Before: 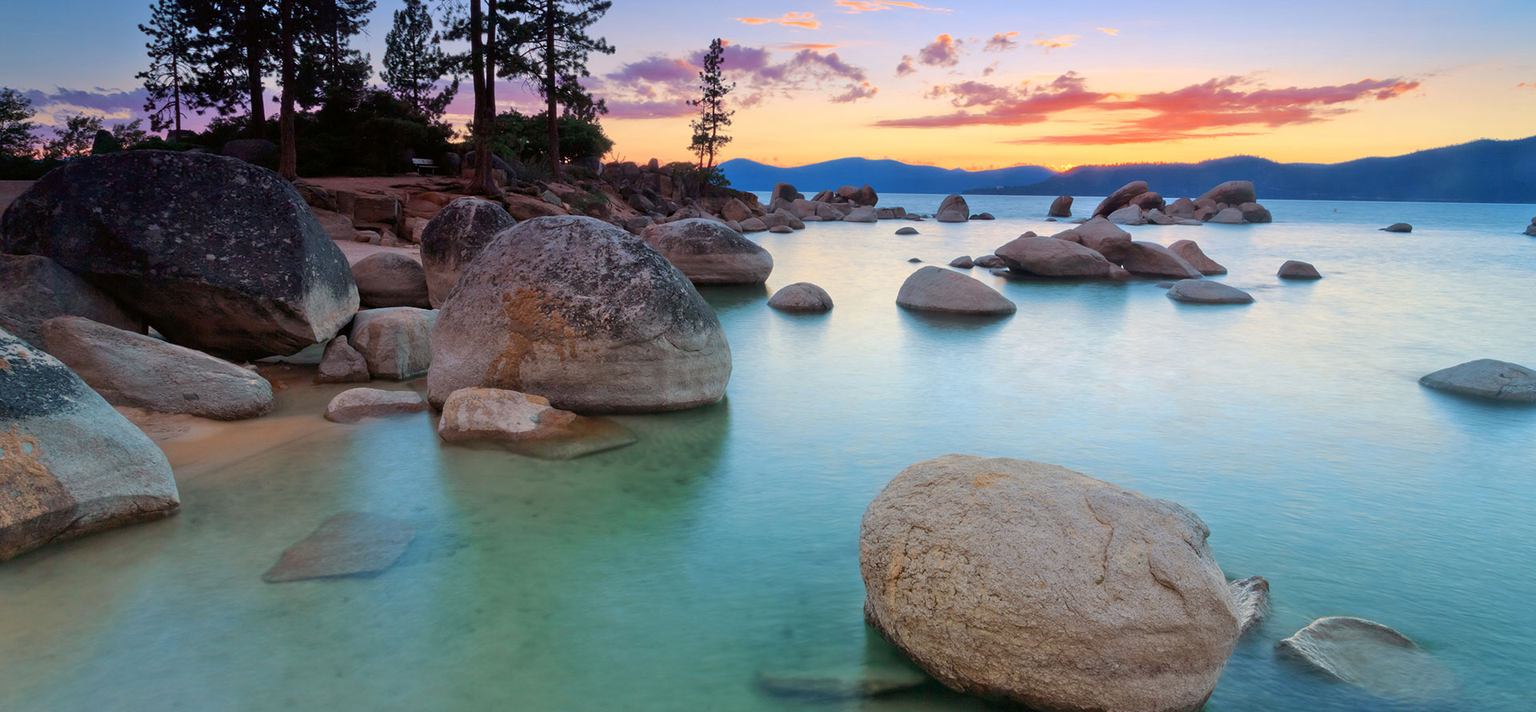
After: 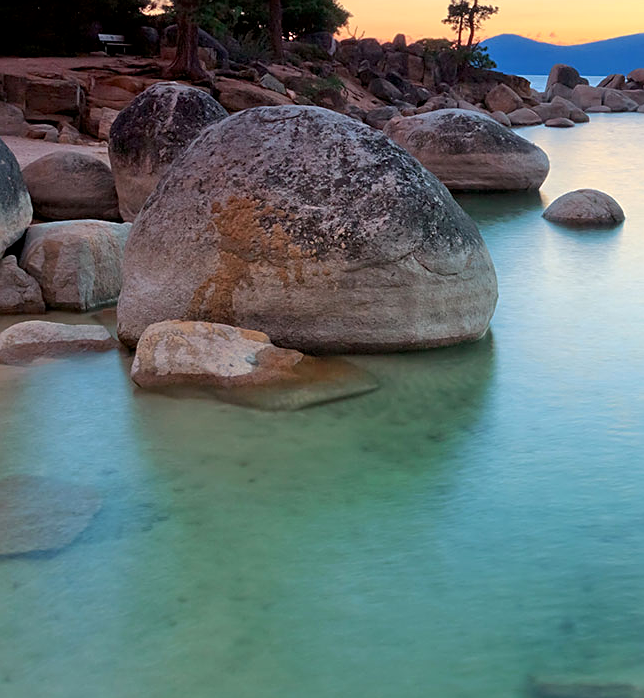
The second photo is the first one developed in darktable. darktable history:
crop and rotate: left 21.77%, top 18.528%, right 44.676%, bottom 2.997%
sharpen: on, module defaults
exposure: black level correction 0.002, exposure 0.15 EV, compensate highlight preservation false
